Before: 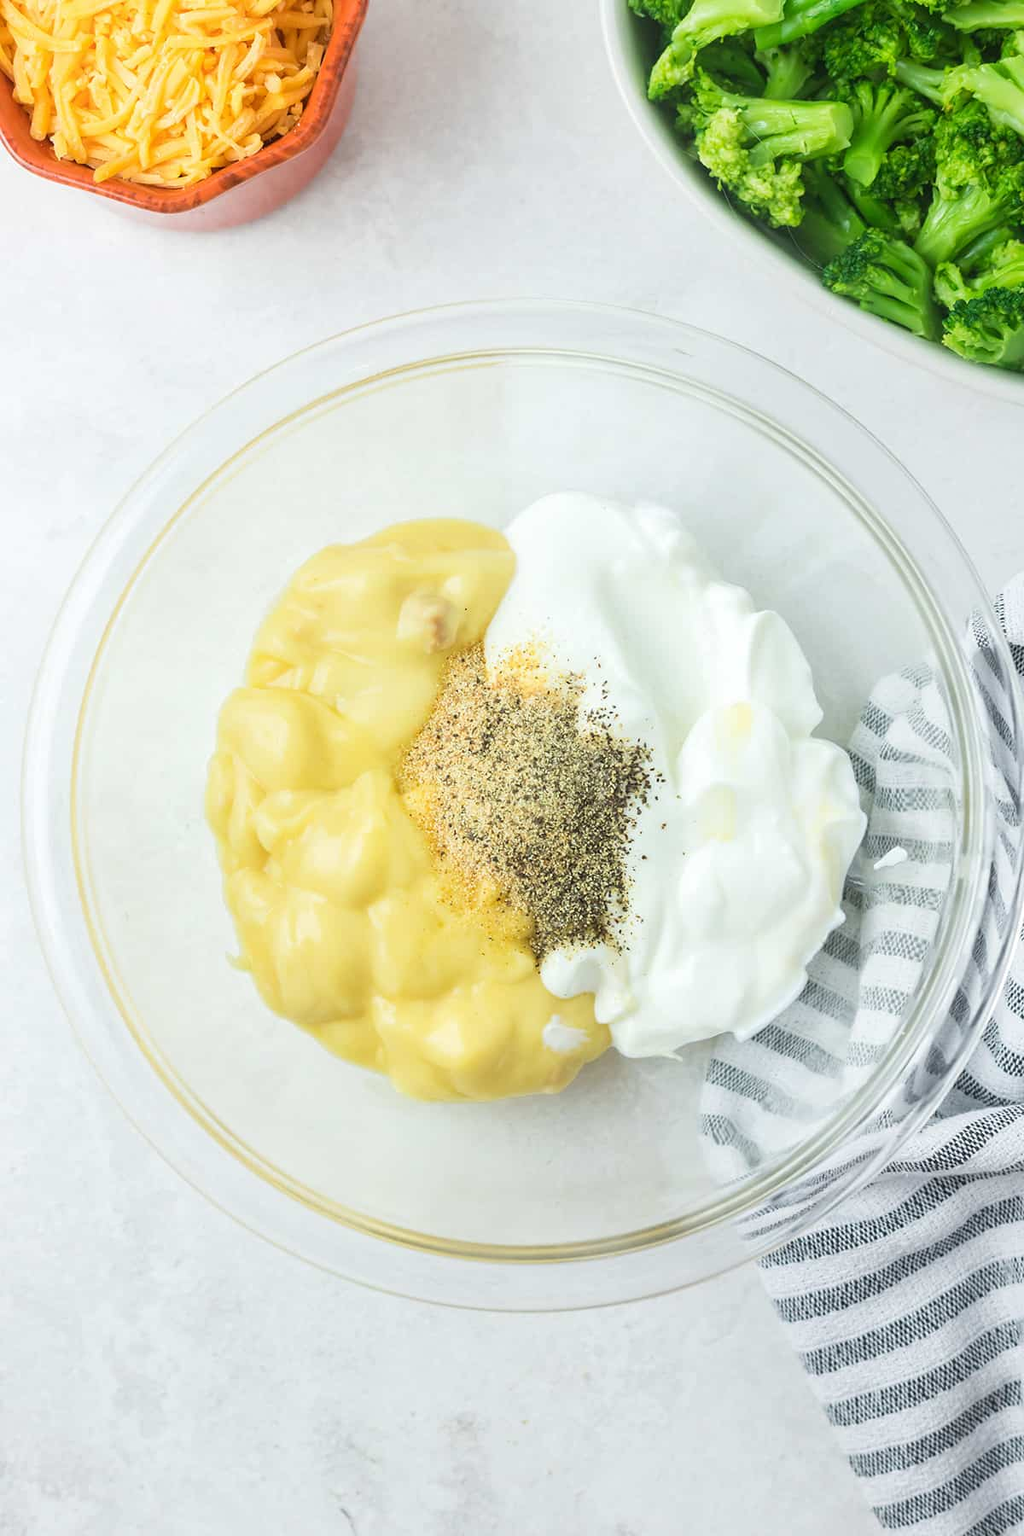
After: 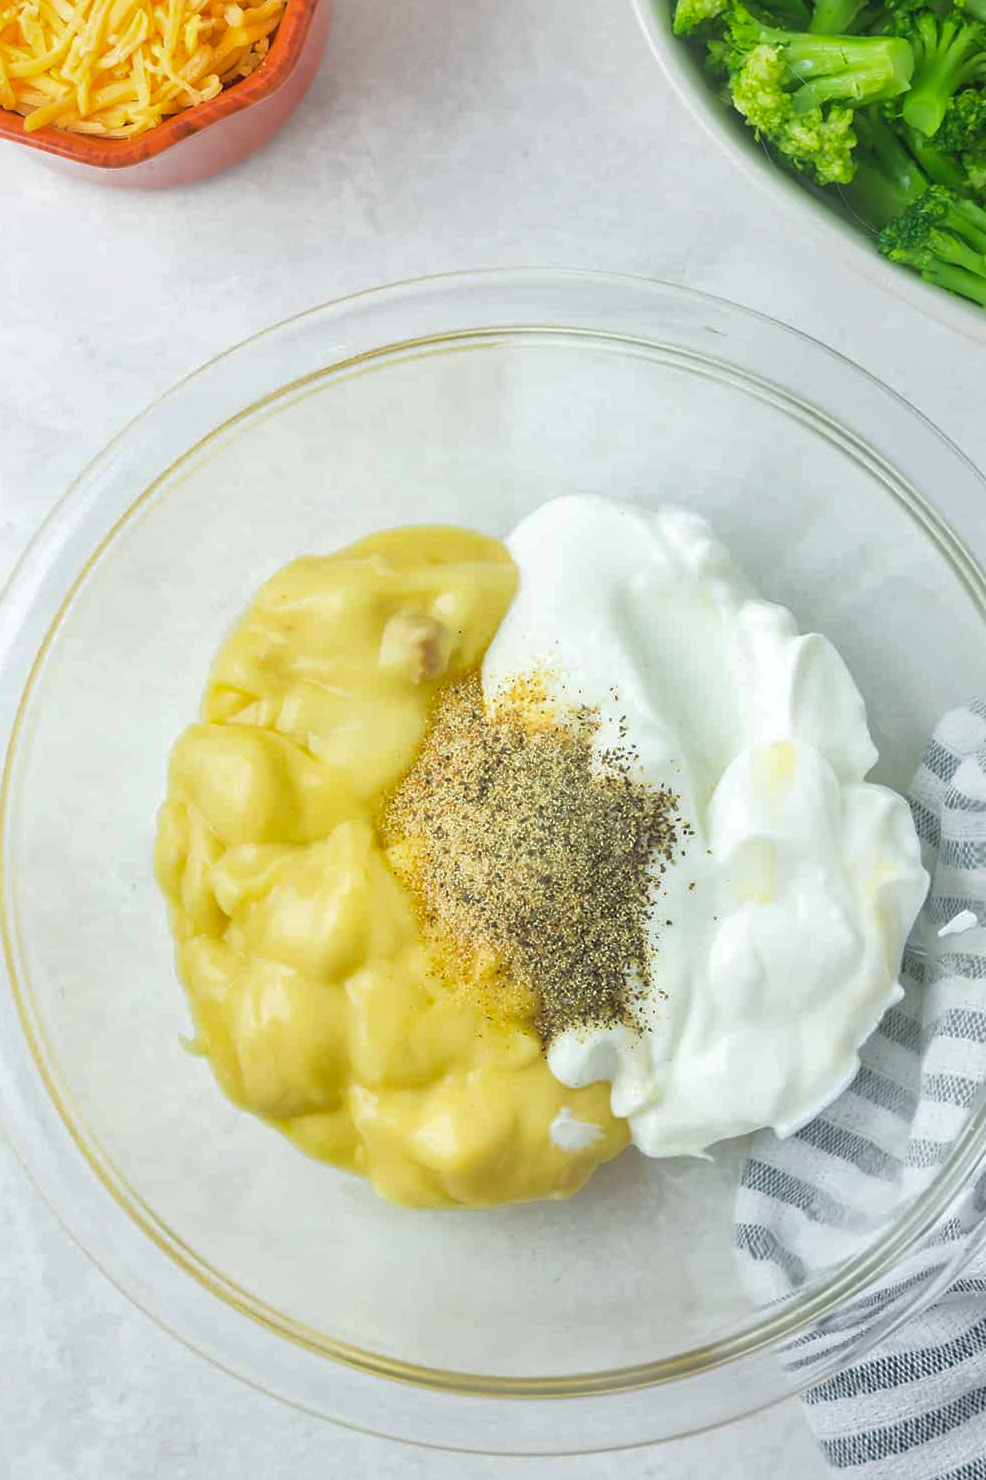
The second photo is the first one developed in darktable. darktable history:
crop and rotate: left 7.196%, top 4.574%, right 10.605%, bottom 13.178%
shadows and highlights: on, module defaults
